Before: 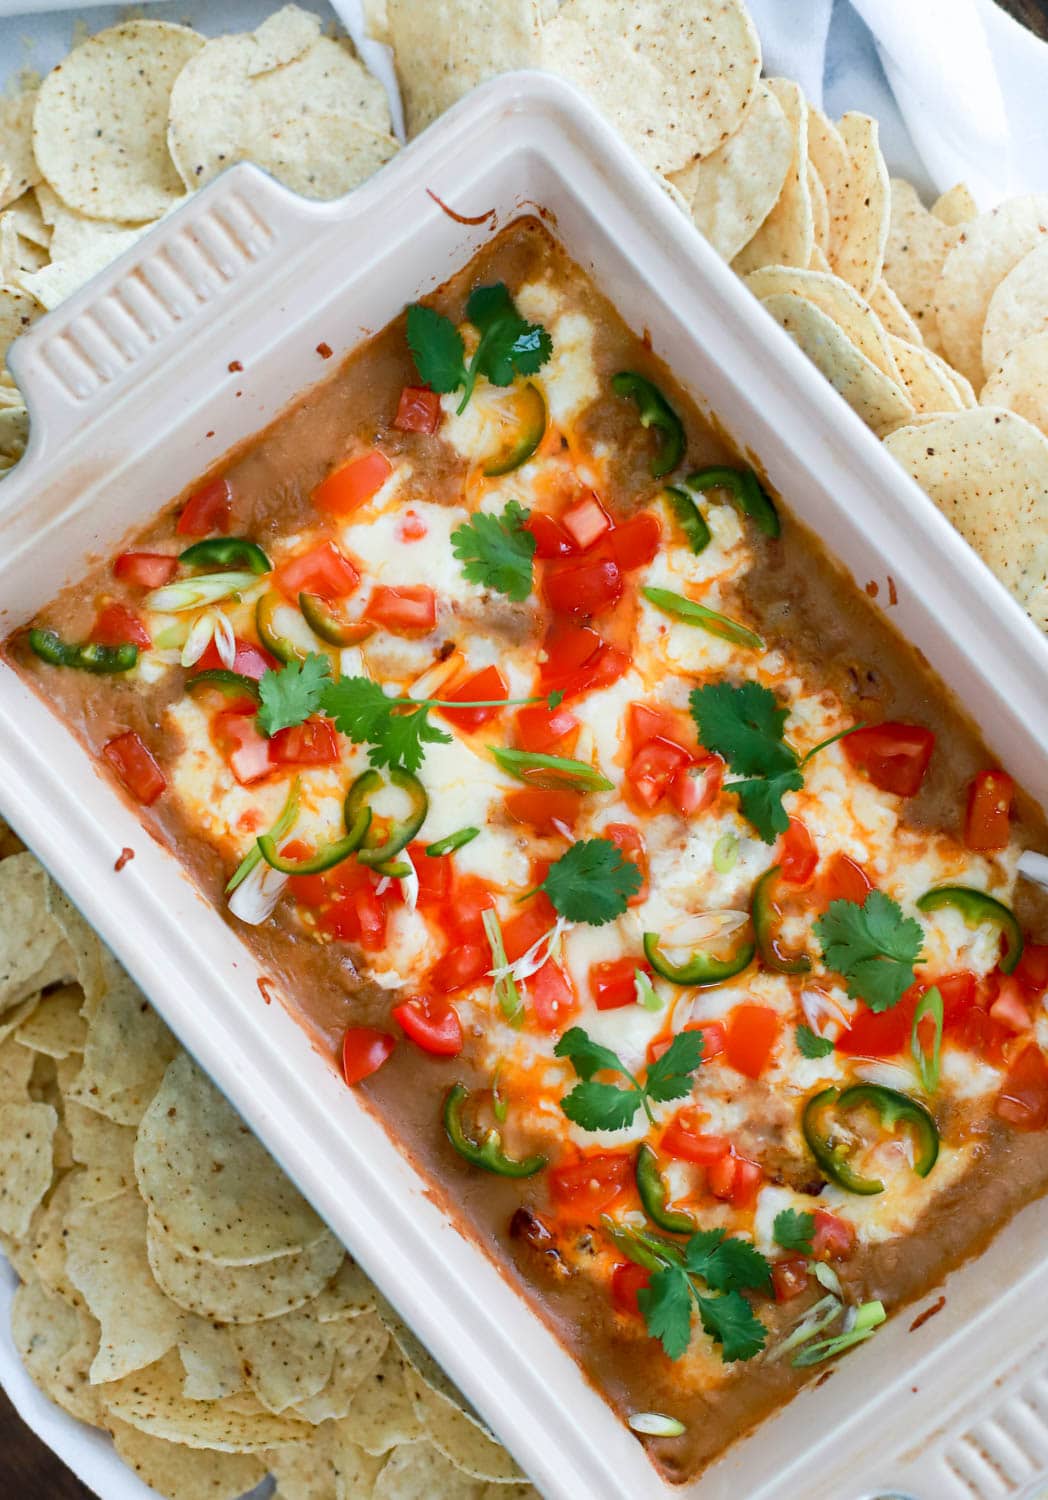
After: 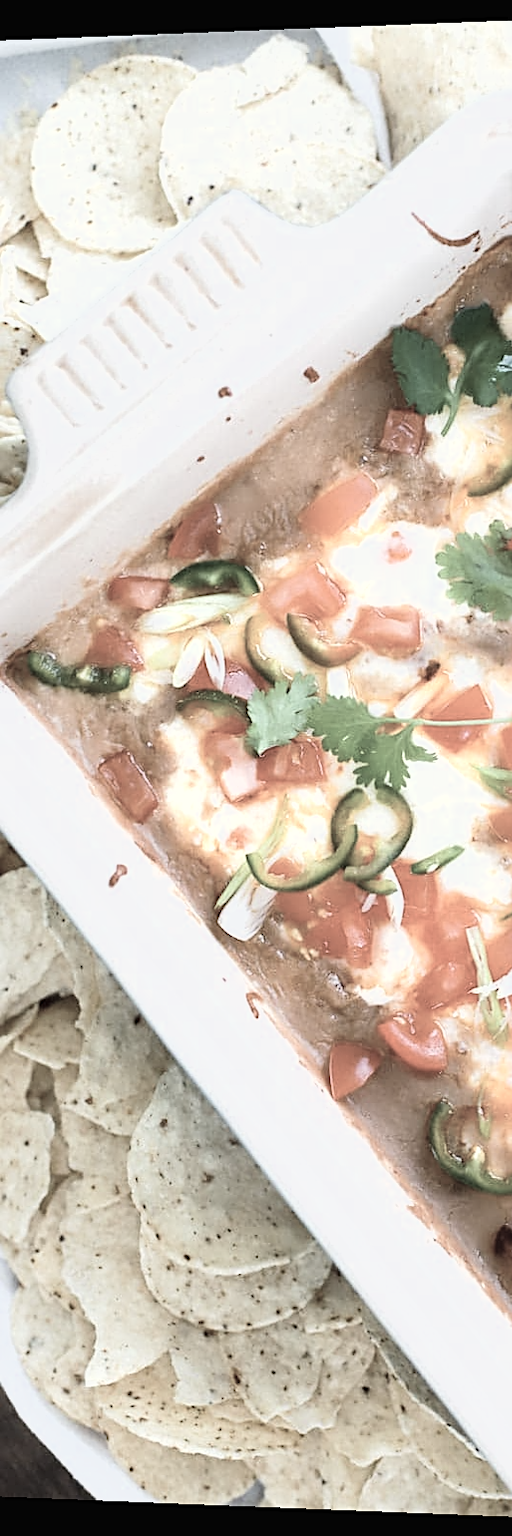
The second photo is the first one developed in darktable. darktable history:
sharpen: on, module defaults
exposure: black level correction -0.001, exposure 0.08 EV, compensate highlight preservation false
tone curve: curves: ch0 [(0, 0) (0.55, 0.716) (0.841, 0.969)]
color correction: saturation 0.3
rotate and perspective: lens shift (horizontal) -0.055, automatic cropping off
crop and rotate: left 0%, top 0%, right 50.845%
